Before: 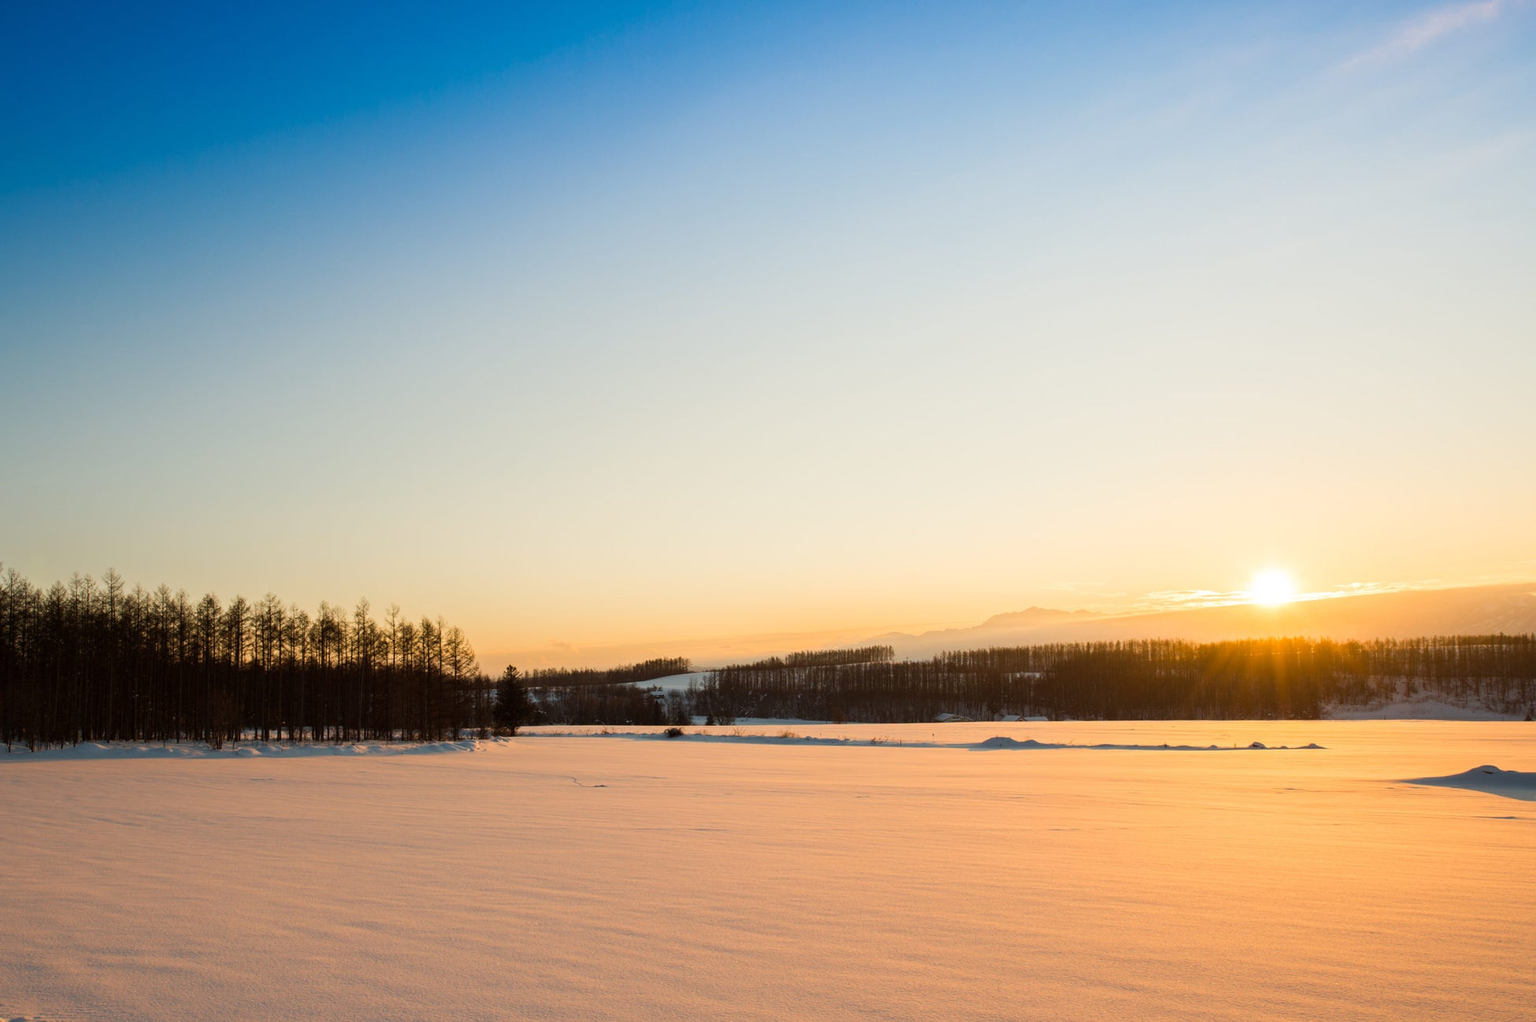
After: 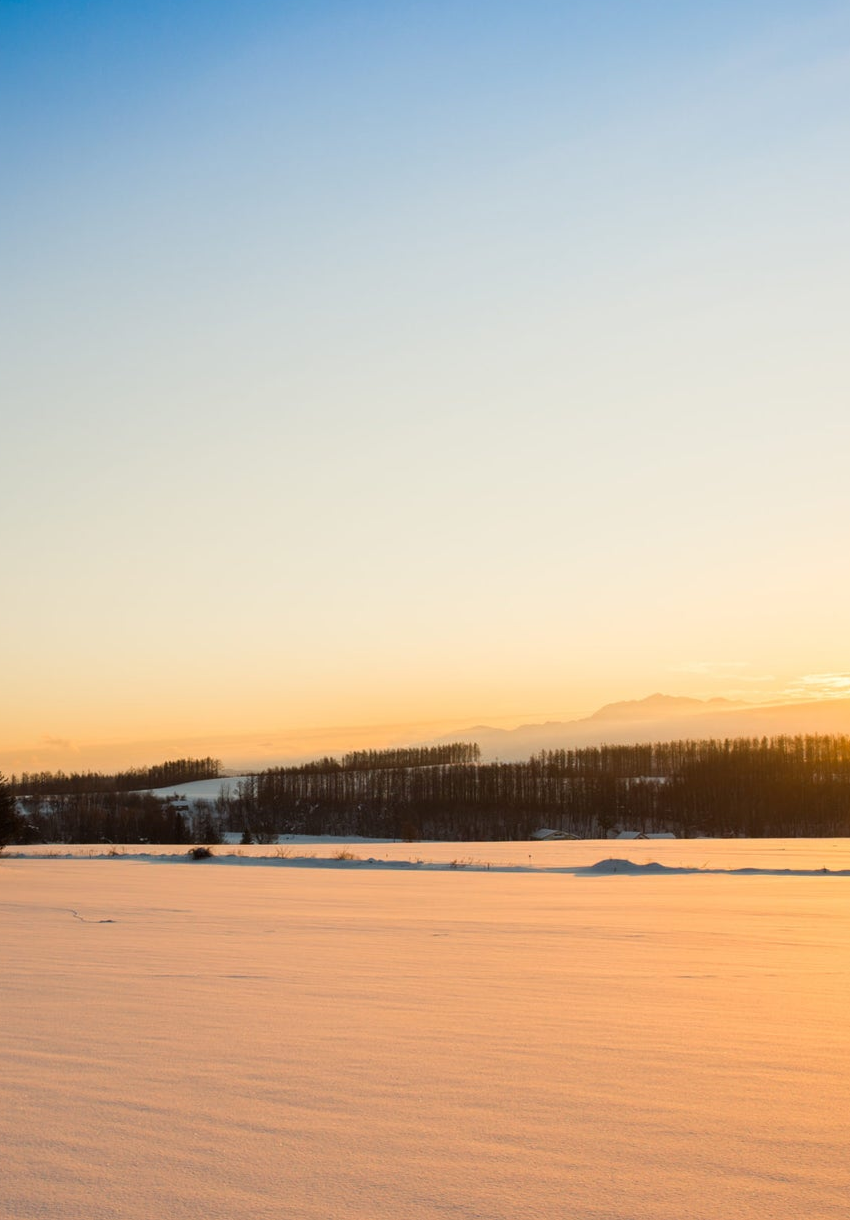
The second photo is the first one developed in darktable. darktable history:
crop: left 33.615%, top 5.983%, right 22.792%
